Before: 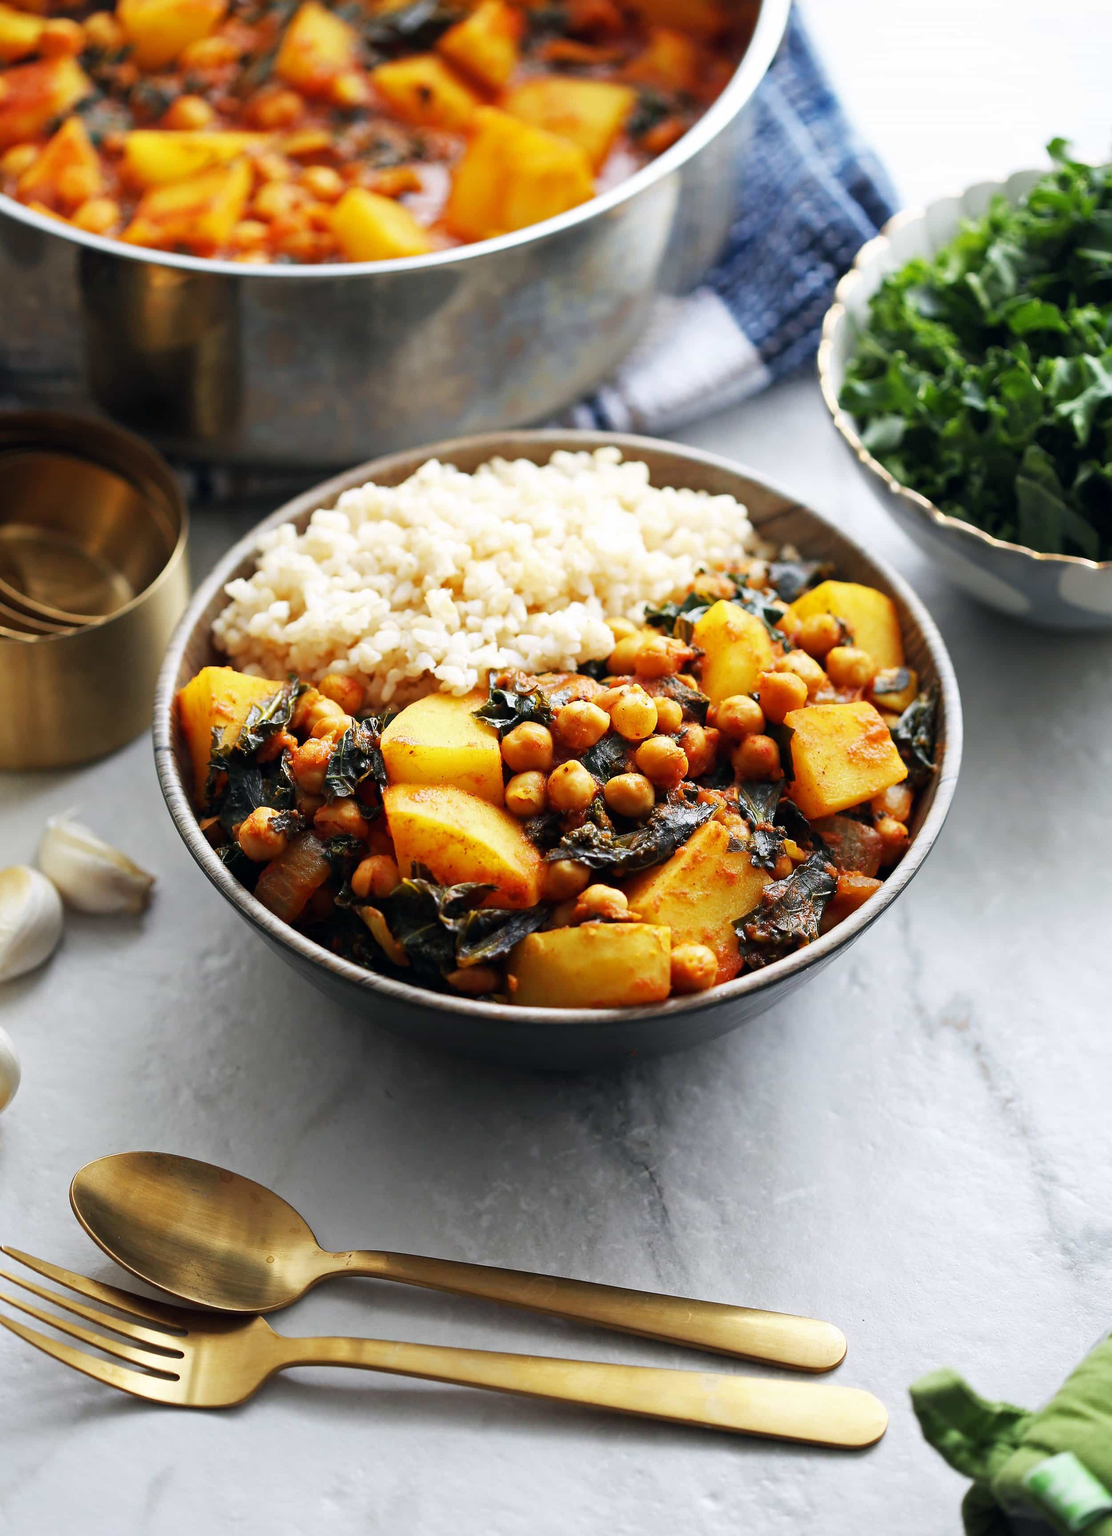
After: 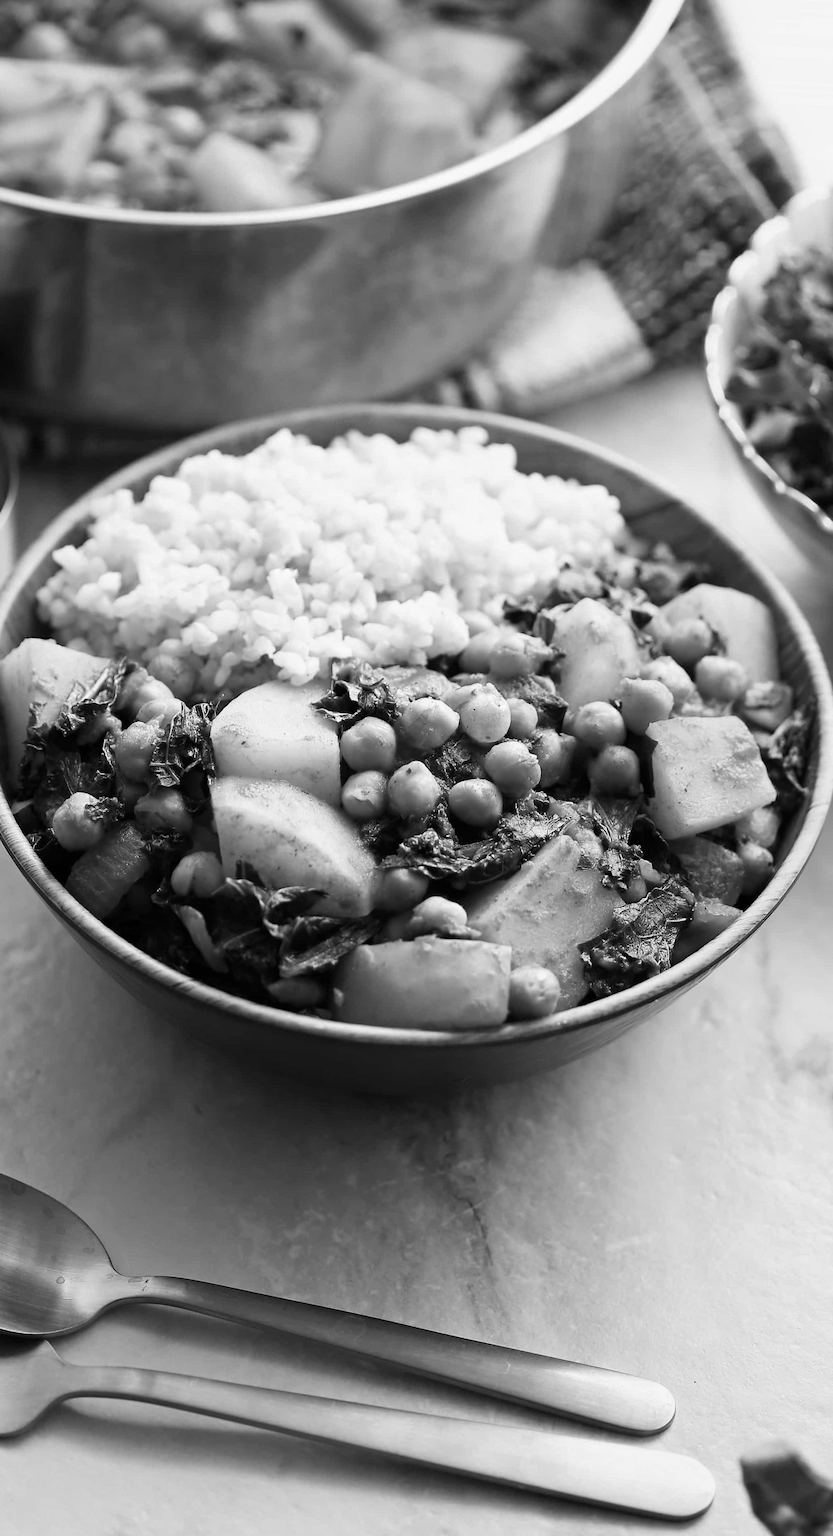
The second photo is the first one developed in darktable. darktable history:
crop and rotate: angle -3.27°, left 14.277%, top 0.028%, right 10.766%, bottom 0.028%
monochrome: a 32, b 64, size 2.3
color calibration: illuminant Planckian (black body), x 0.375, y 0.373, temperature 4117 K
